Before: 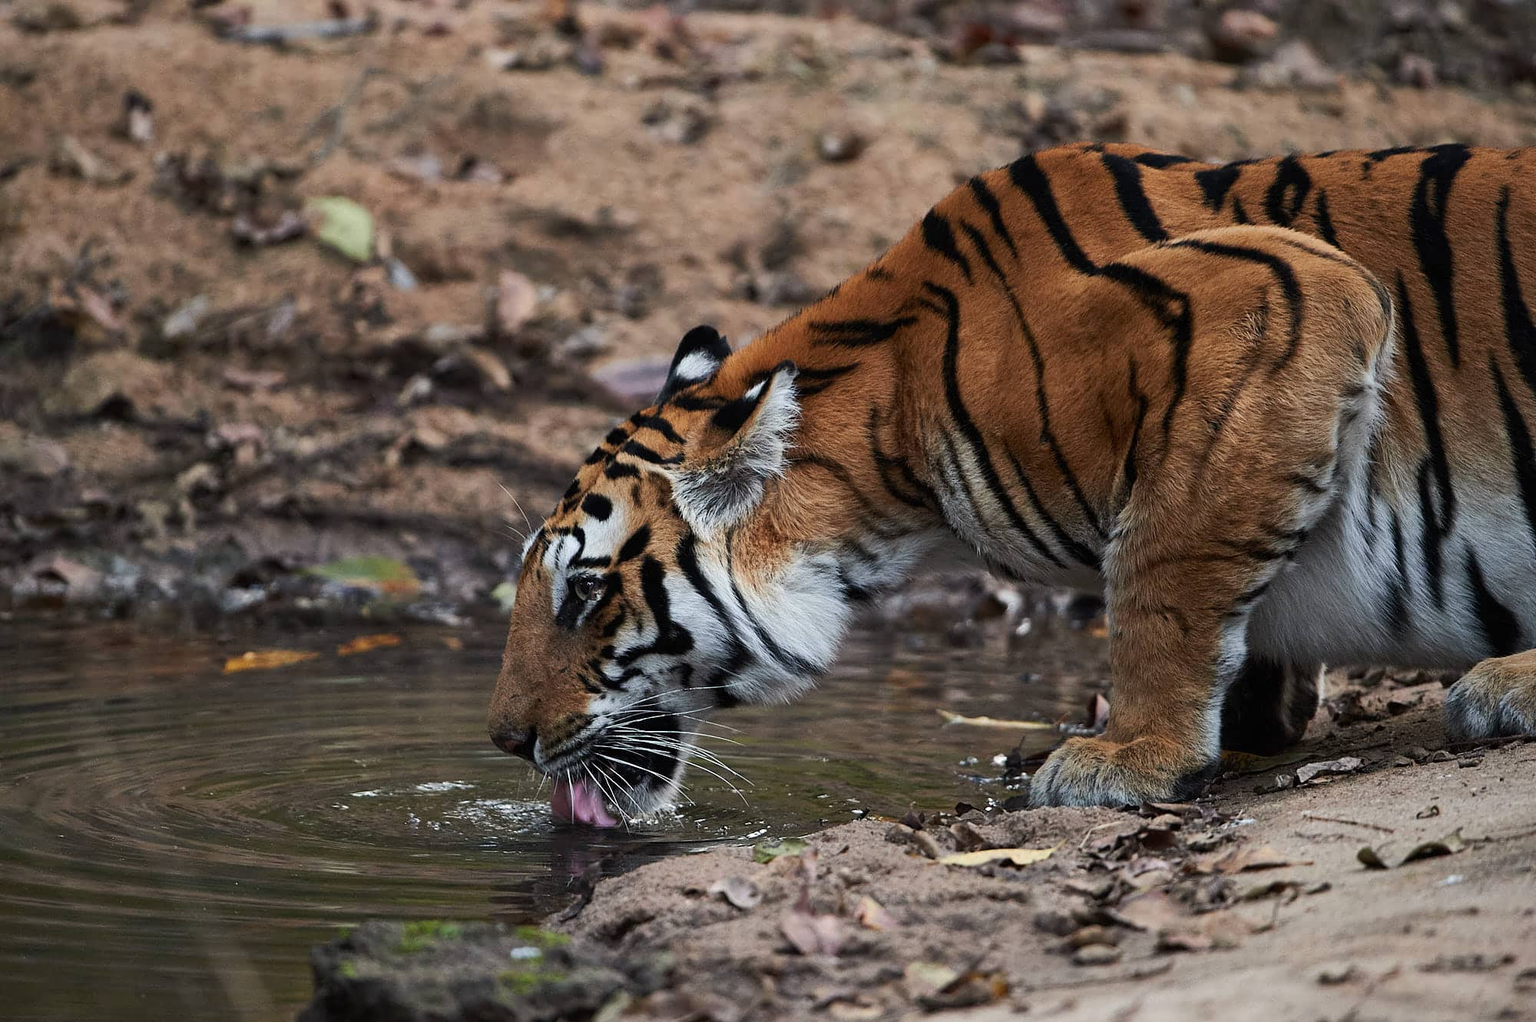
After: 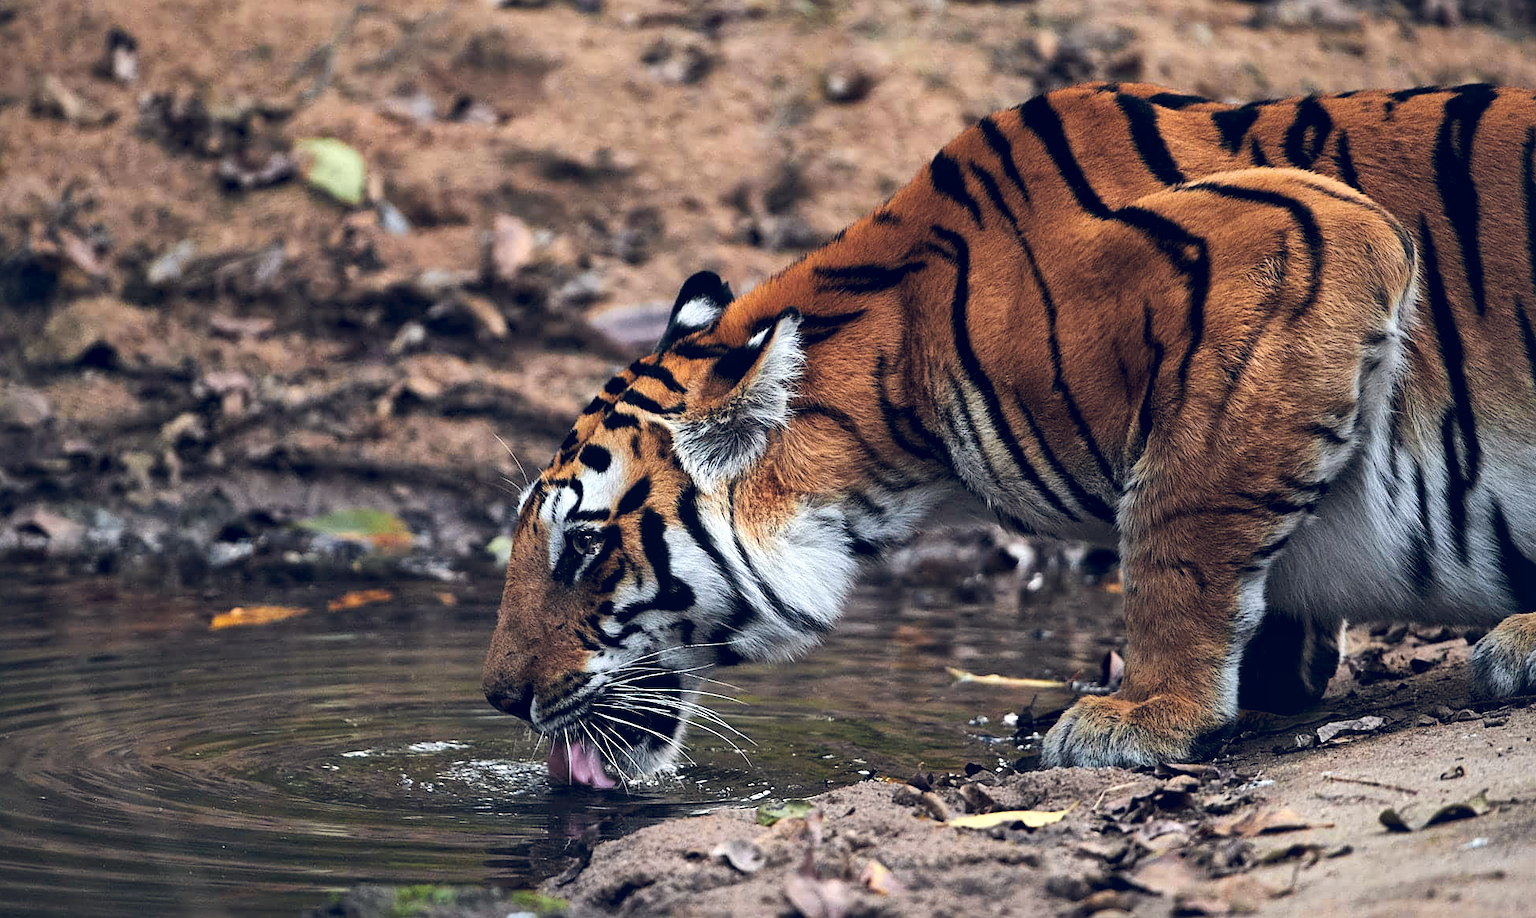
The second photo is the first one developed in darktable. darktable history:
exposure: exposure -0.066 EV, compensate exposure bias true, compensate highlight preservation false
contrast equalizer: octaves 7, y [[0.509, 0.517, 0.523, 0.523, 0.517, 0.509], [0.5 ×6], [0.5 ×6], [0 ×6], [0 ×6]]
tone equalizer: -8 EV -0.403 EV, -7 EV -0.359 EV, -6 EV -0.354 EV, -5 EV -0.21 EV, -3 EV 0.253 EV, -2 EV 0.315 EV, -1 EV 0.37 EV, +0 EV 0.428 EV
local contrast: mode bilateral grid, contrast 25, coarseness 50, detail 123%, midtone range 0.2
color zones: curves: ch0 [(0.224, 0.526) (0.75, 0.5)]; ch1 [(0.055, 0.526) (0.224, 0.761) (0.377, 0.526) (0.75, 0.5)]
color balance rgb: global offset › luminance 0.37%, global offset › chroma 0.216%, global offset › hue 255.23°, perceptual saturation grading › global saturation -11.204%, global vibrance 20%
crop: left 1.341%, top 6.175%, right 1.693%, bottom 6.686%
